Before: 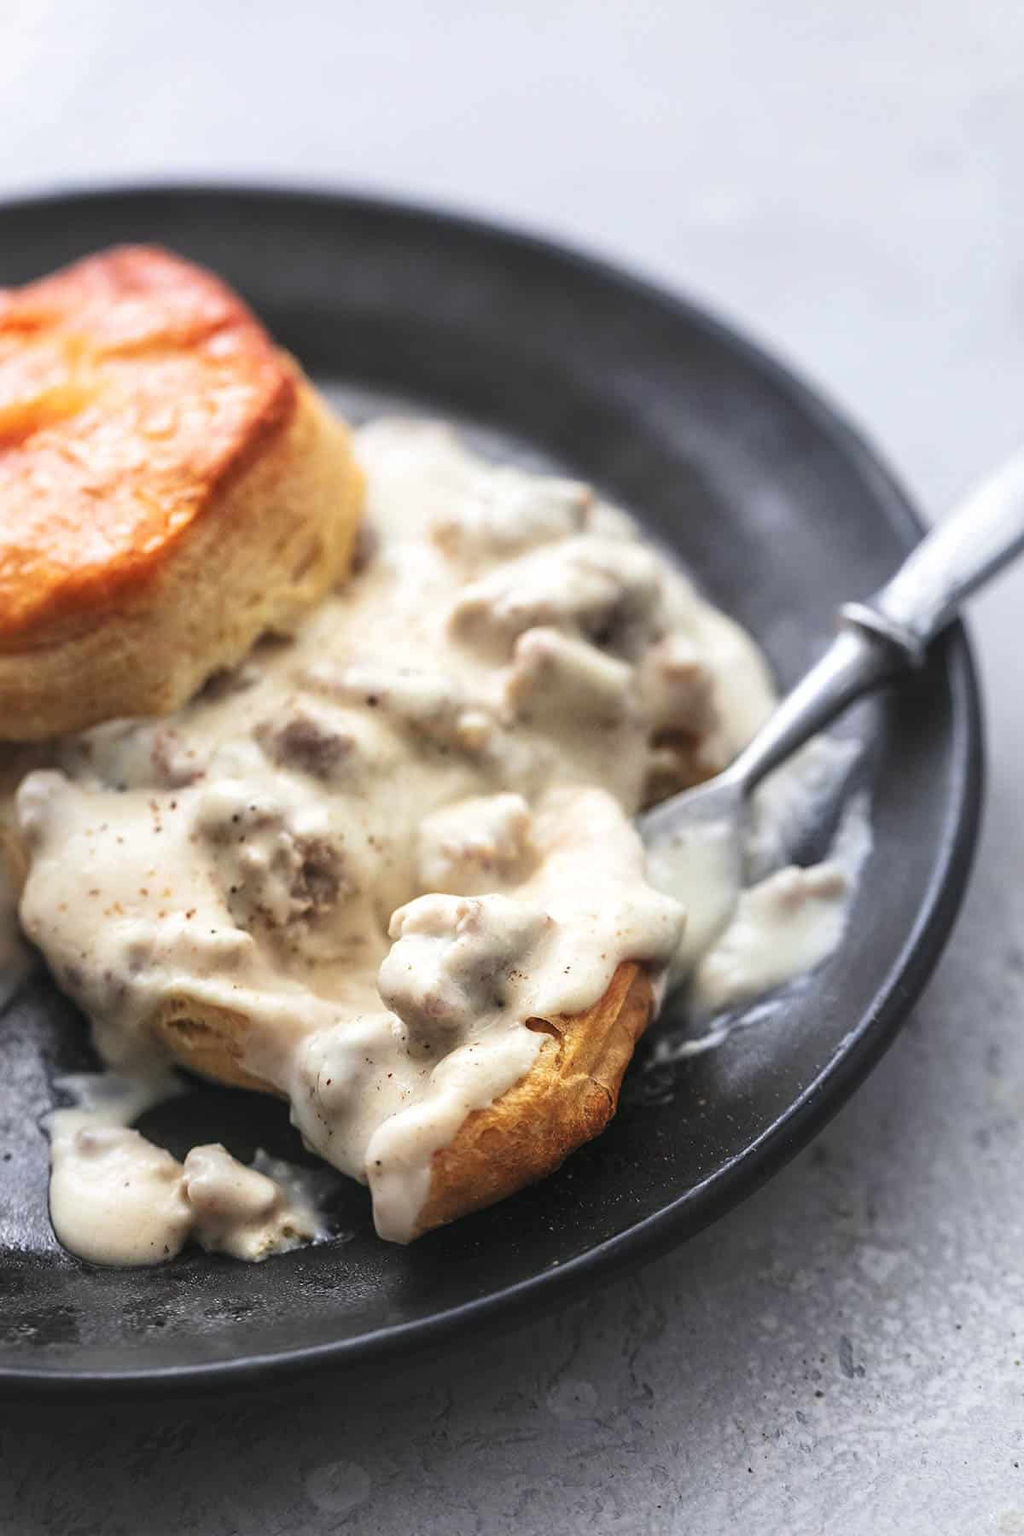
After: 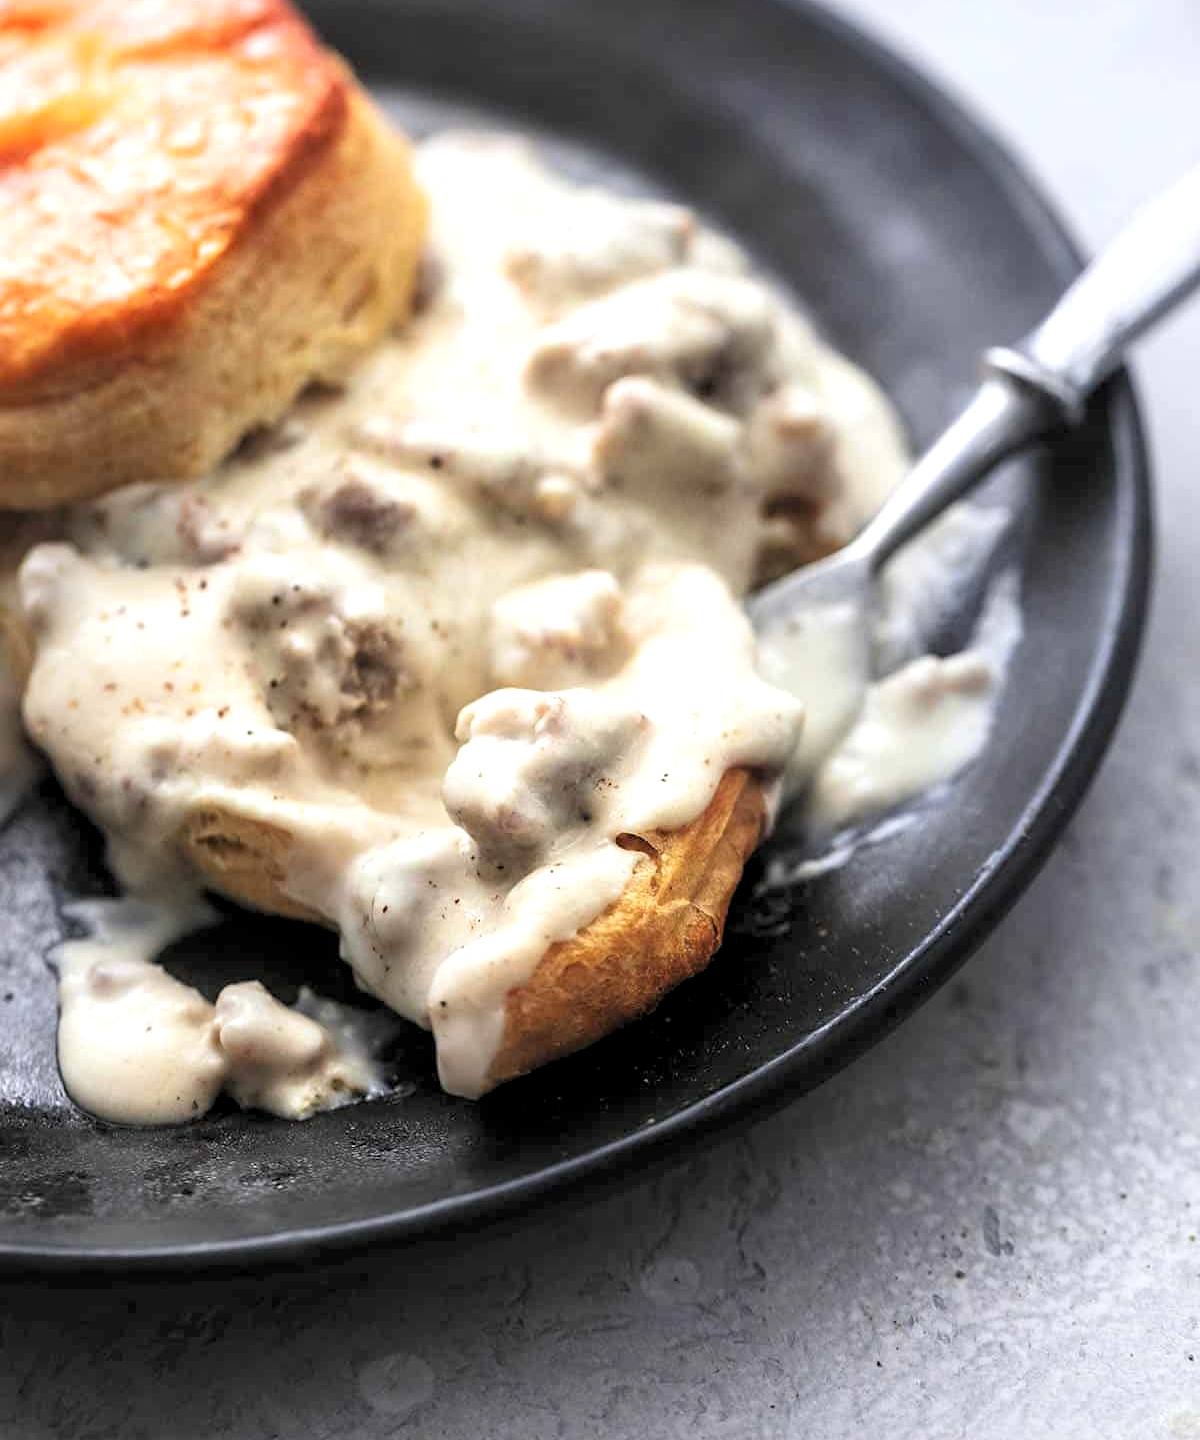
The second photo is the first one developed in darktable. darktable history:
crop and rotate: top 19.998%
rgb levels: levels [[0.01, 0.419, 0.839], [0, 0.5, 1], [0, 0.5, 1]]
